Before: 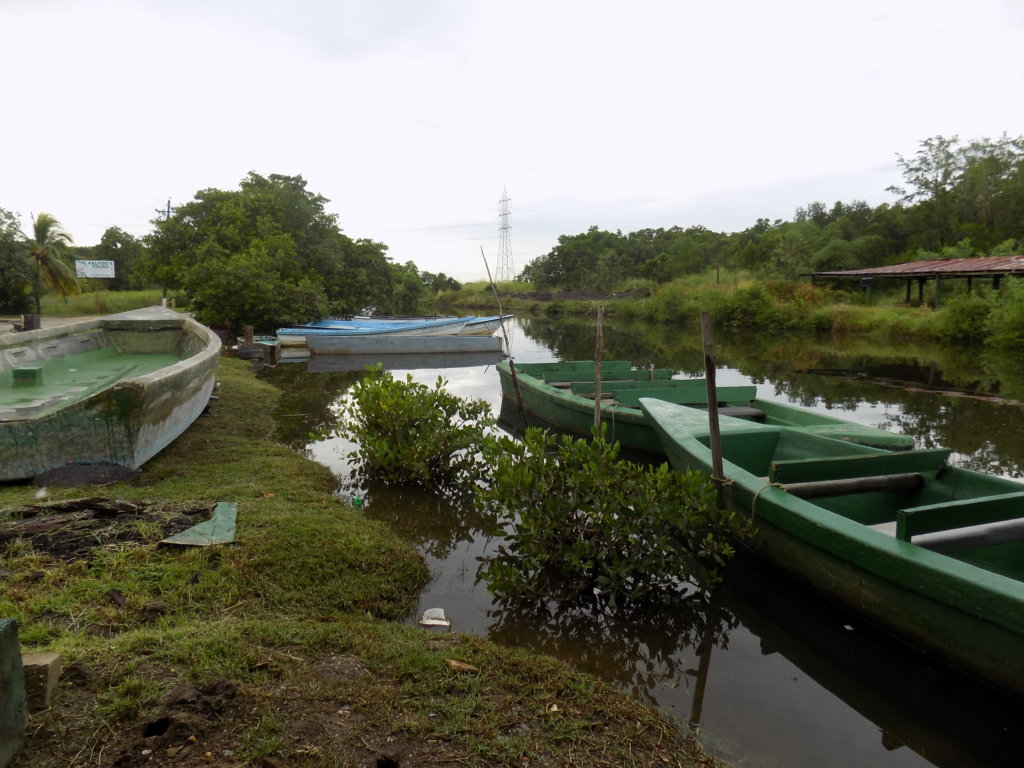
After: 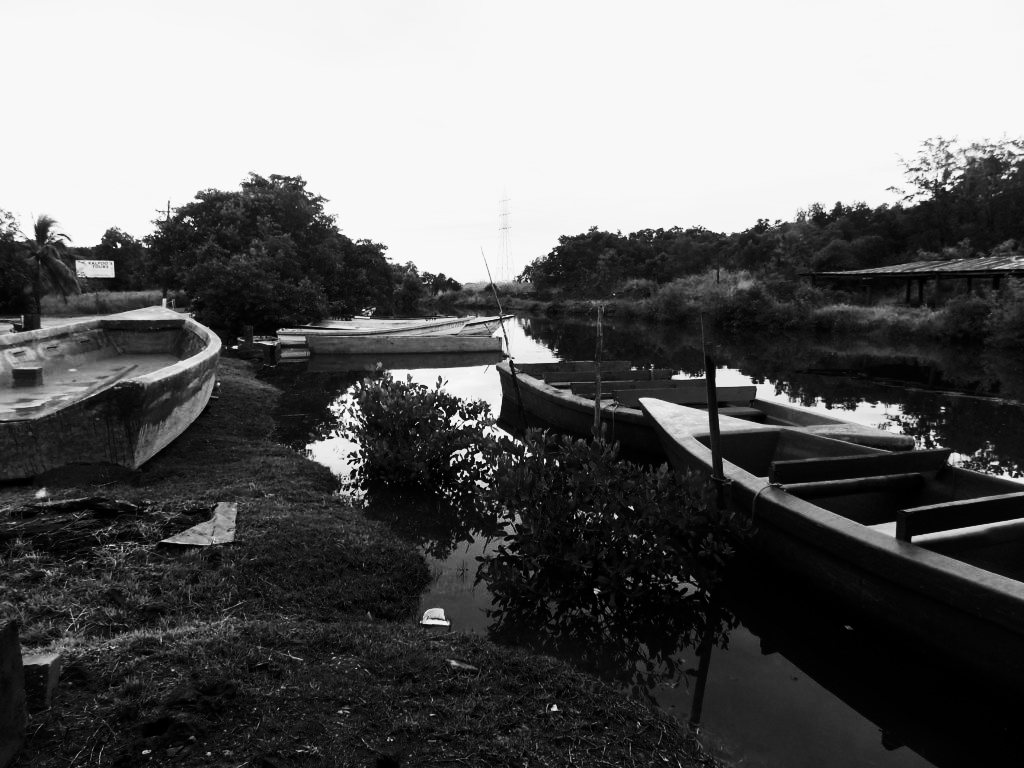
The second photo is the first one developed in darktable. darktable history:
contrast brightness saturation: contrast 0.5, saturation -0.1
monochrome: a 32, b 64, size 2.3
